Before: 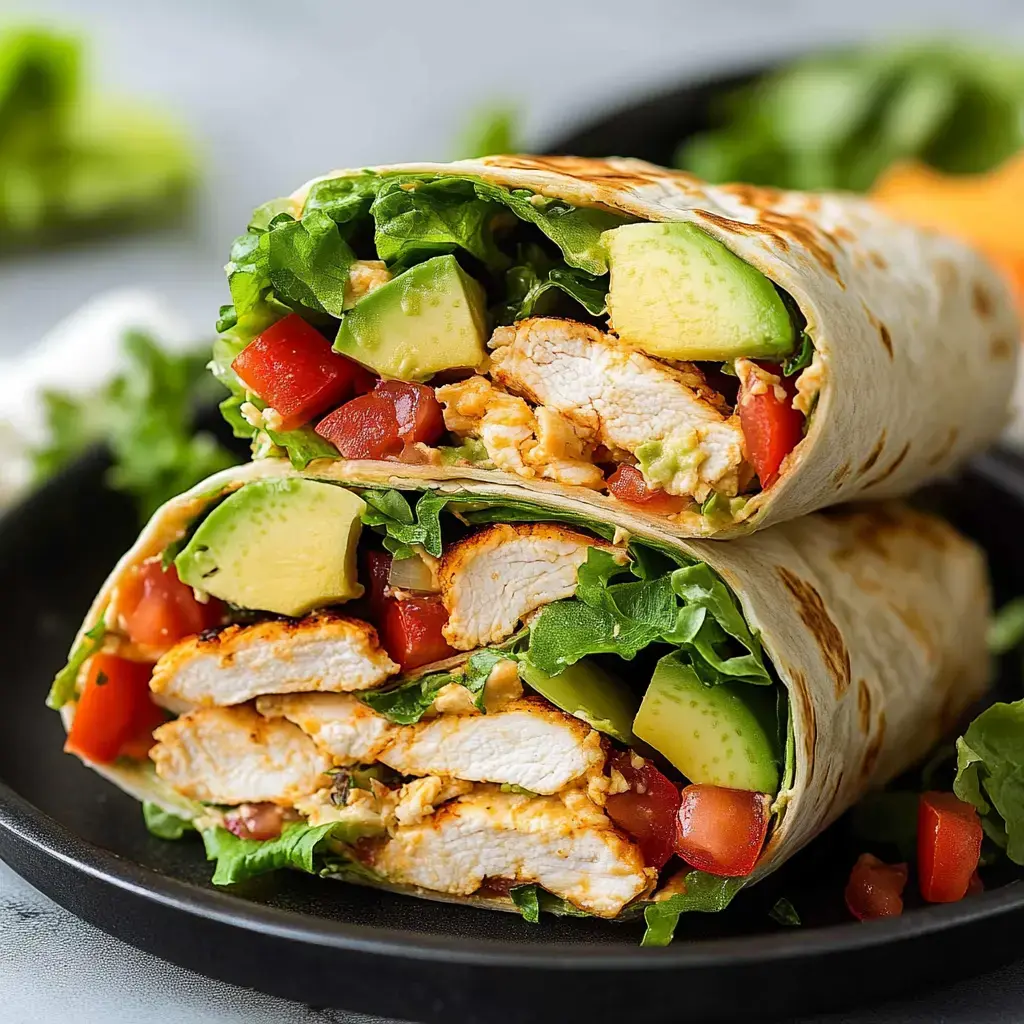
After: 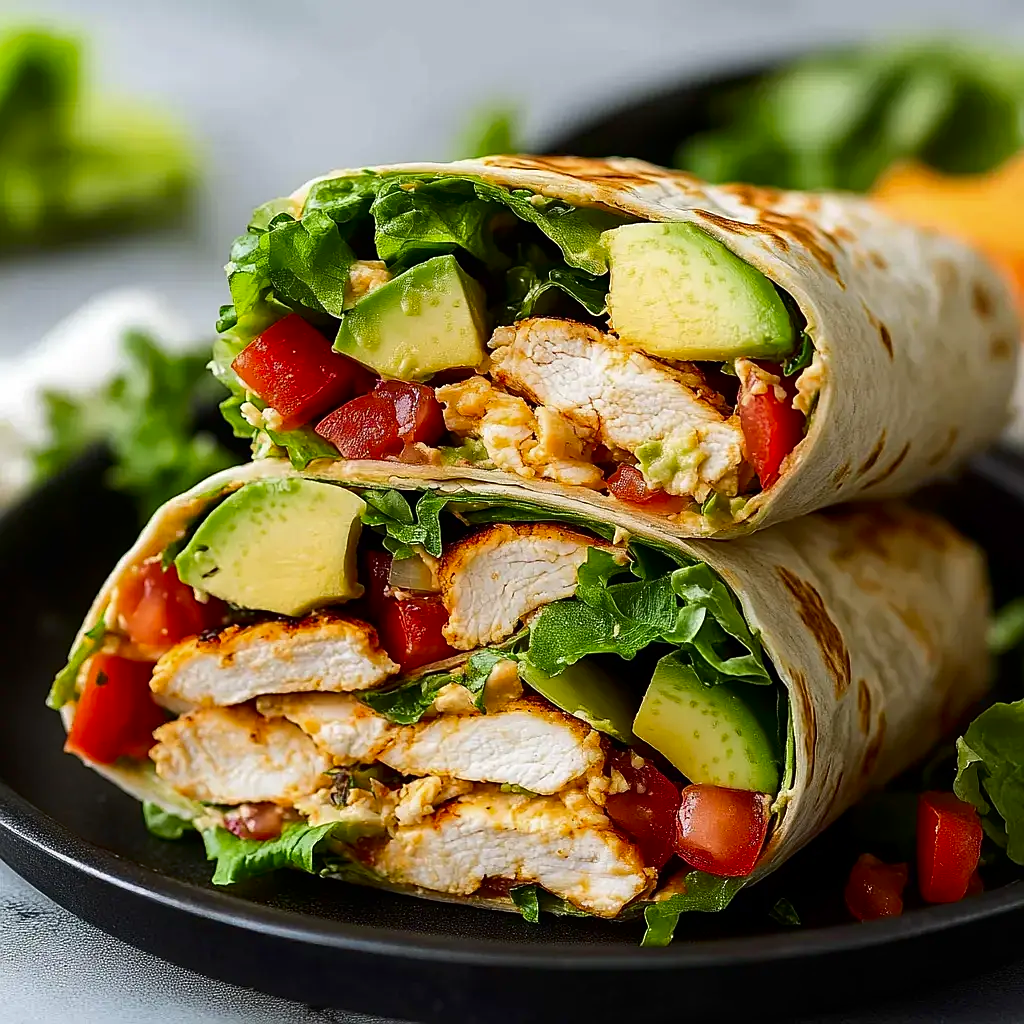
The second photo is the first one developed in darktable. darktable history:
sharpen: radius 1
contrast brightness saturation: contrast 0.07, brightness -0.13, saturation 0.06
